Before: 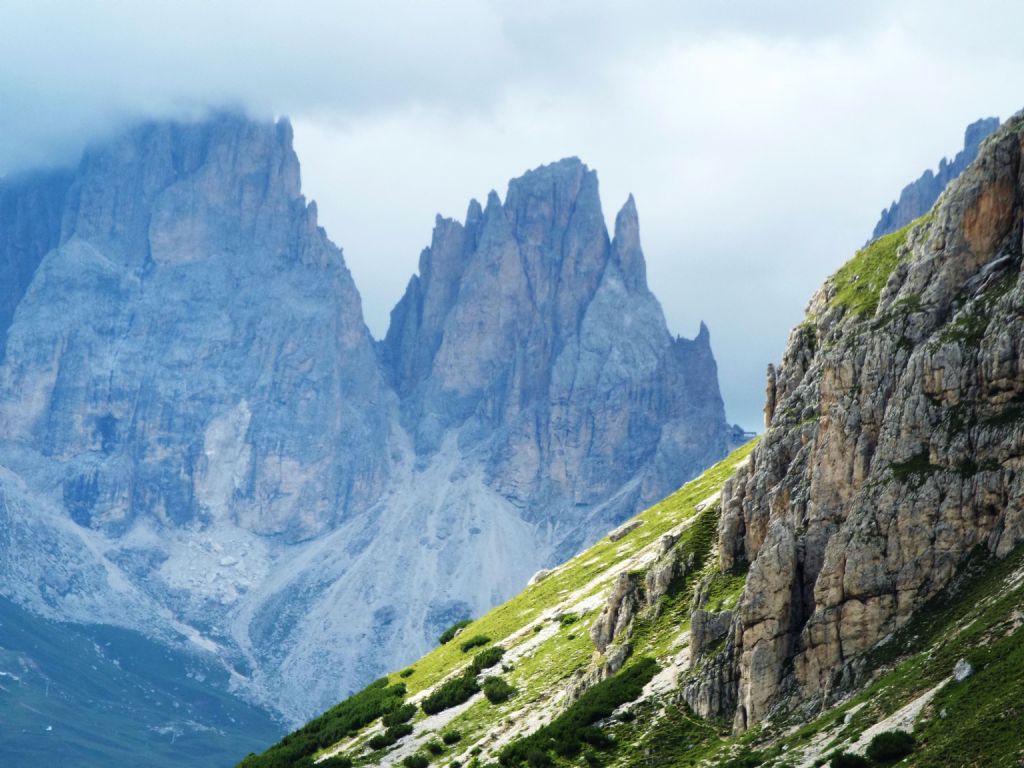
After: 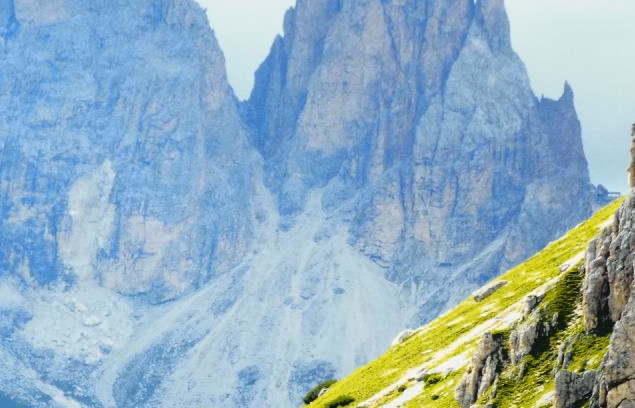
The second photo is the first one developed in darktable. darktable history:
crop: left 13.312%, top 31.28%, right 24.627%, bottom 15.582%
tone curve: curves: ch0 [(0, 0.029) (0.168, 0.142) (0.359, 0.44) (0.469, 0.544) (0.634, 0.722) (0.858, 0.903) (1, 0.968)]; ch1 [(0, 0) (0.437, 0.453) (0.472, 0.47) (0.502, 0.502) (0.54, 0.534) (0.57, 0.592) (0.618, 0.66) (0.699, 0.749) (0.859, 0.919) (1, 1)]; ch2 [(0, 0) (0.33, 0.301) (0.421, 0.443) (0.476, 0.498) (0.505, 0.503) (0.547, 0.557) (0.586, 0.634) (0.608, 0.676) (1, 1)], color space Lab, independent channels, preserve colors none
